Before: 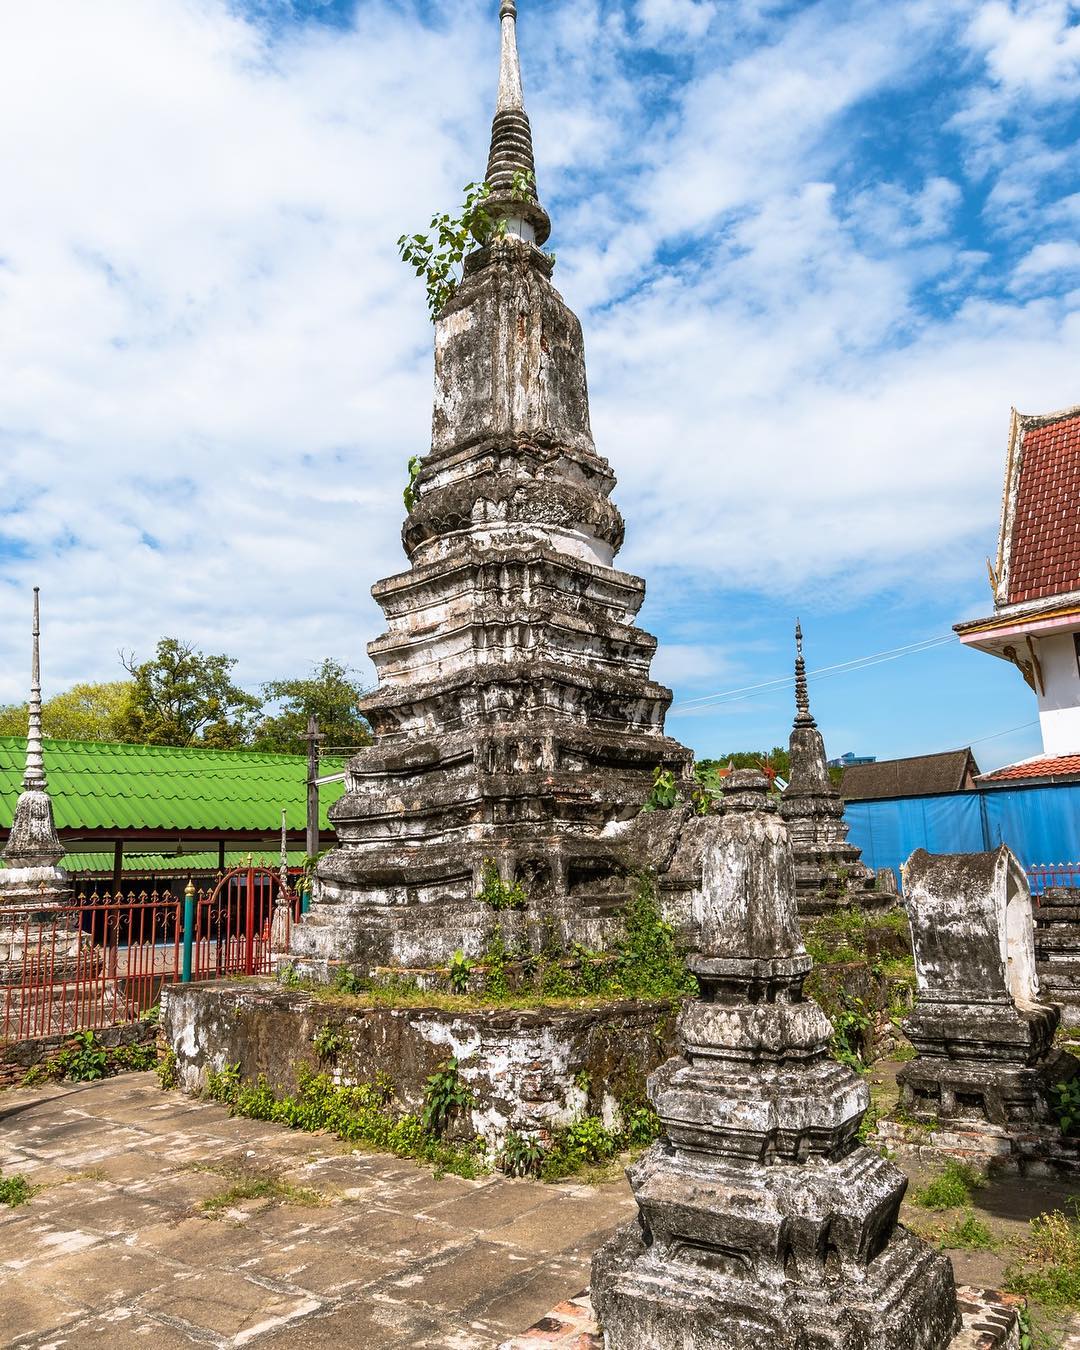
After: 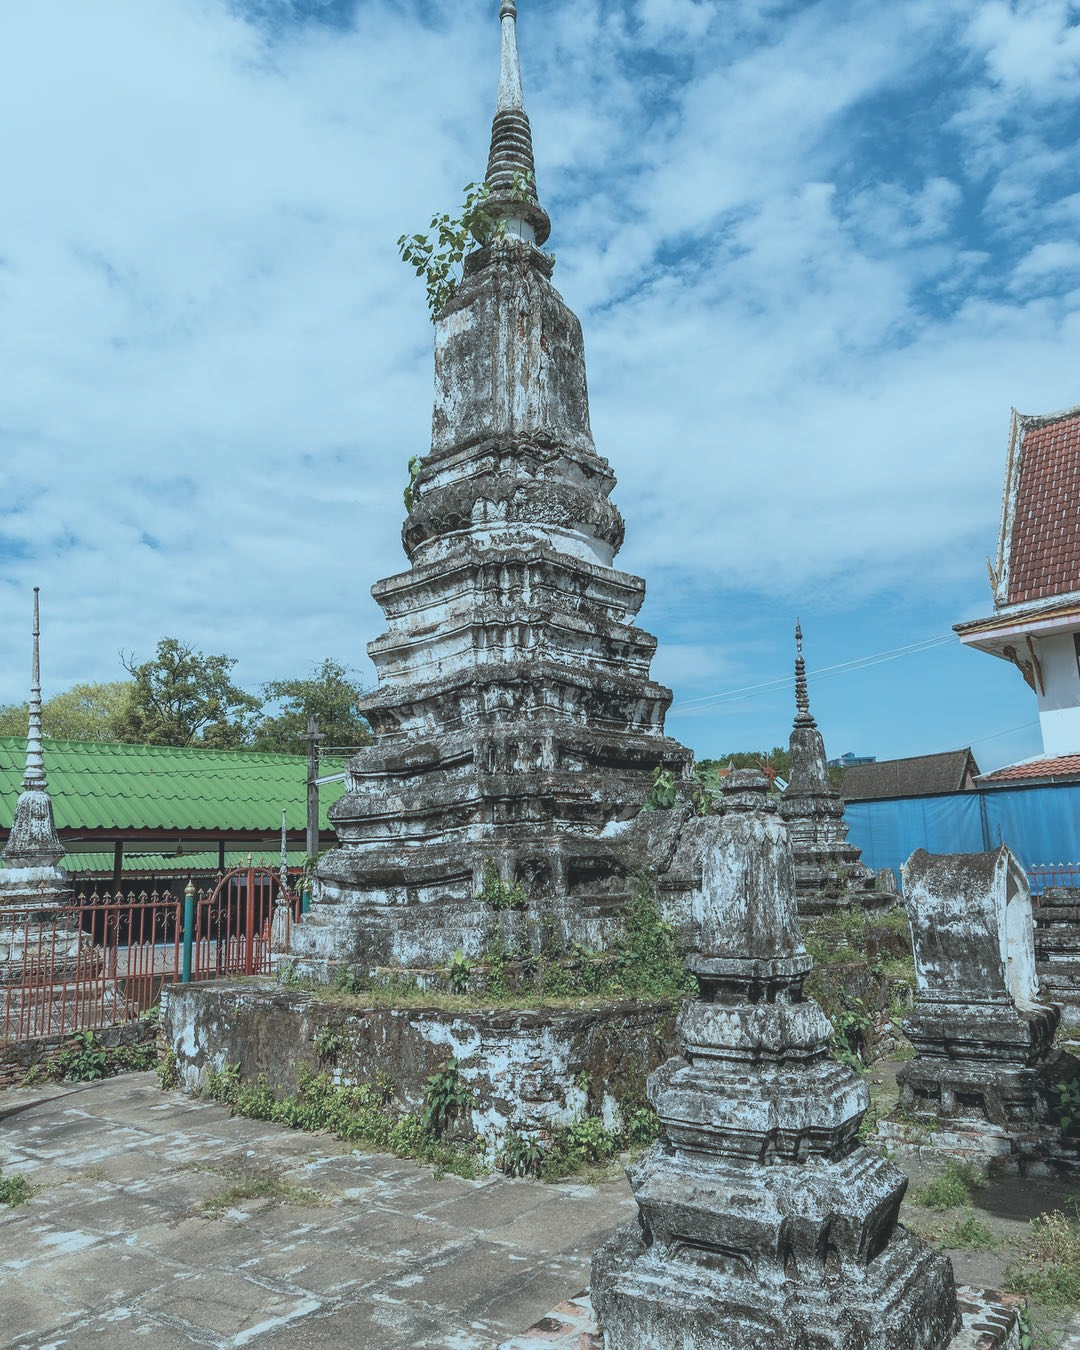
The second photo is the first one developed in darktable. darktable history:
contrast brightness saturation: contrast -0.265, saturation -0.45
color correction: highlights a* -12.02, highlights b* -15.58
